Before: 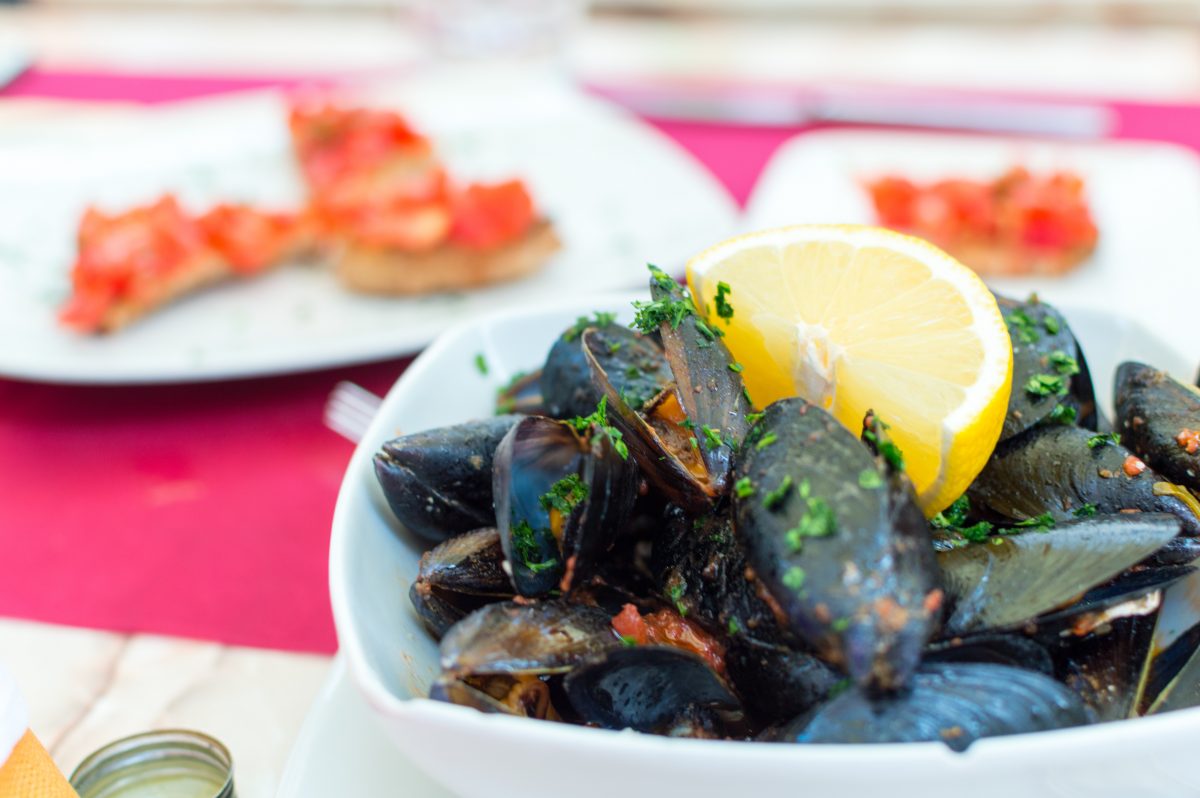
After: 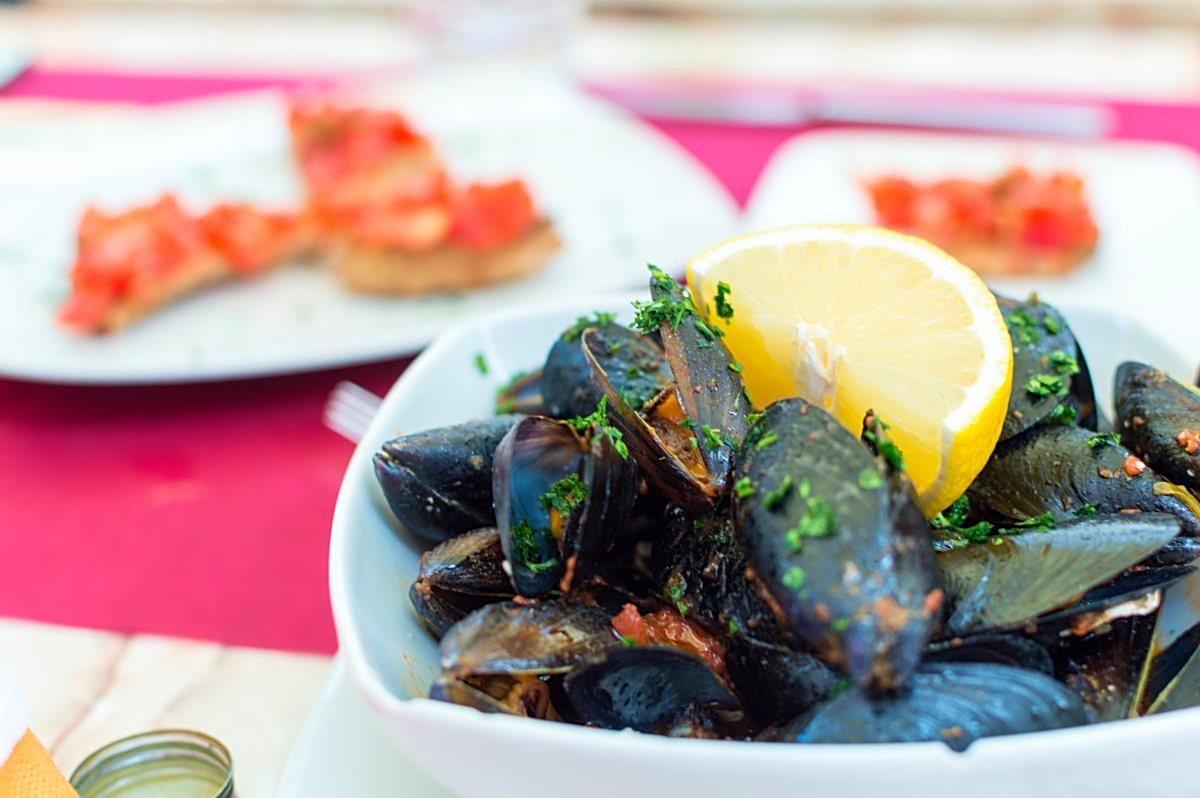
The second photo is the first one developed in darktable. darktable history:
velvia: on, module defaults
white balance: emerald 1
sharpen: on, module defaults
